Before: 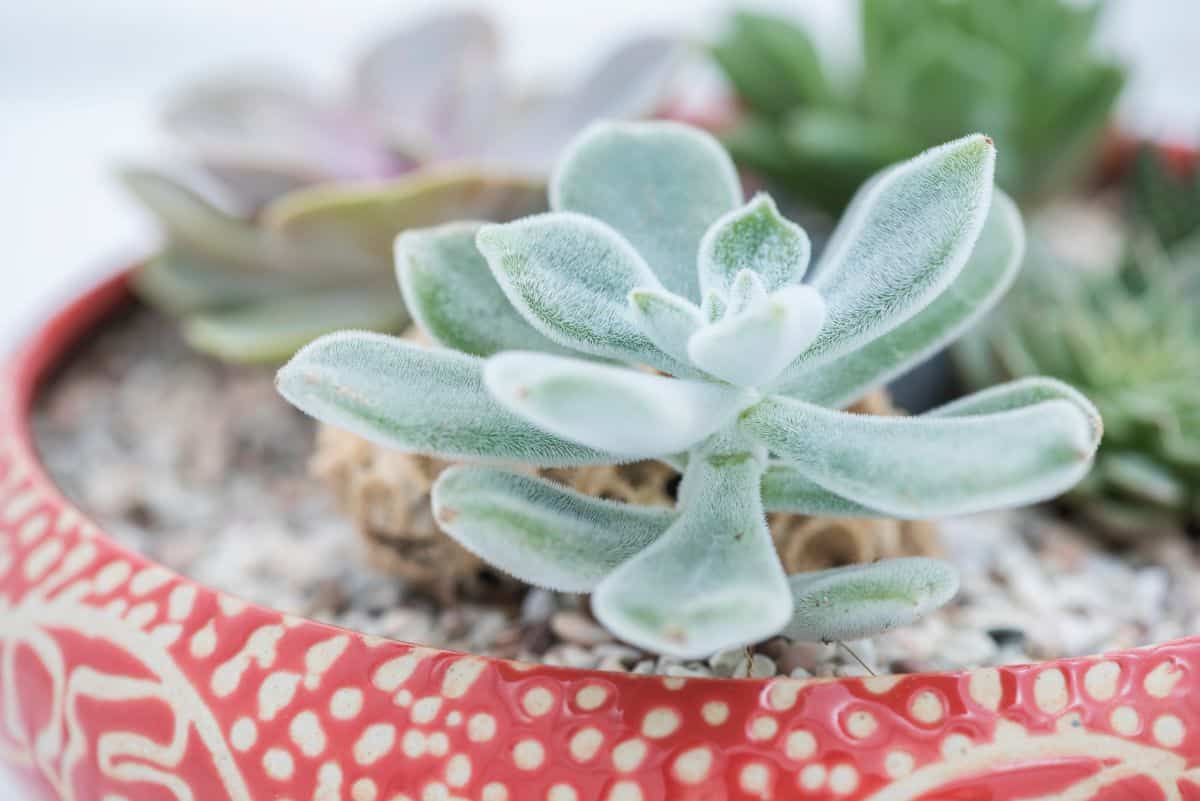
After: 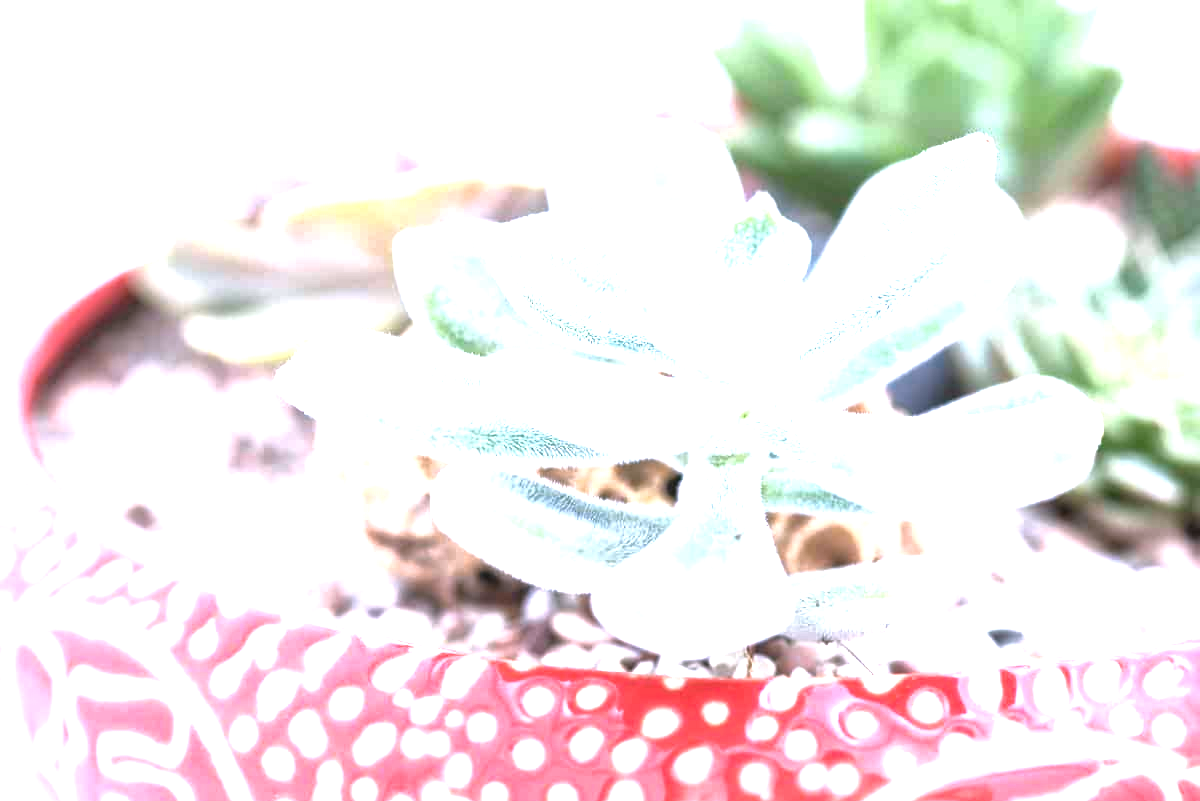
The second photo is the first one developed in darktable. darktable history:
local contrast: mode bilateral grid, contrast 20, coarseness 50, detail 150%, midtone range 0.2
white balance: red 1.066, blue 1.119
exposure: black level correction 0, exposure 1.741 EV, compensate exposure bias true, compensate highlight preservation false
